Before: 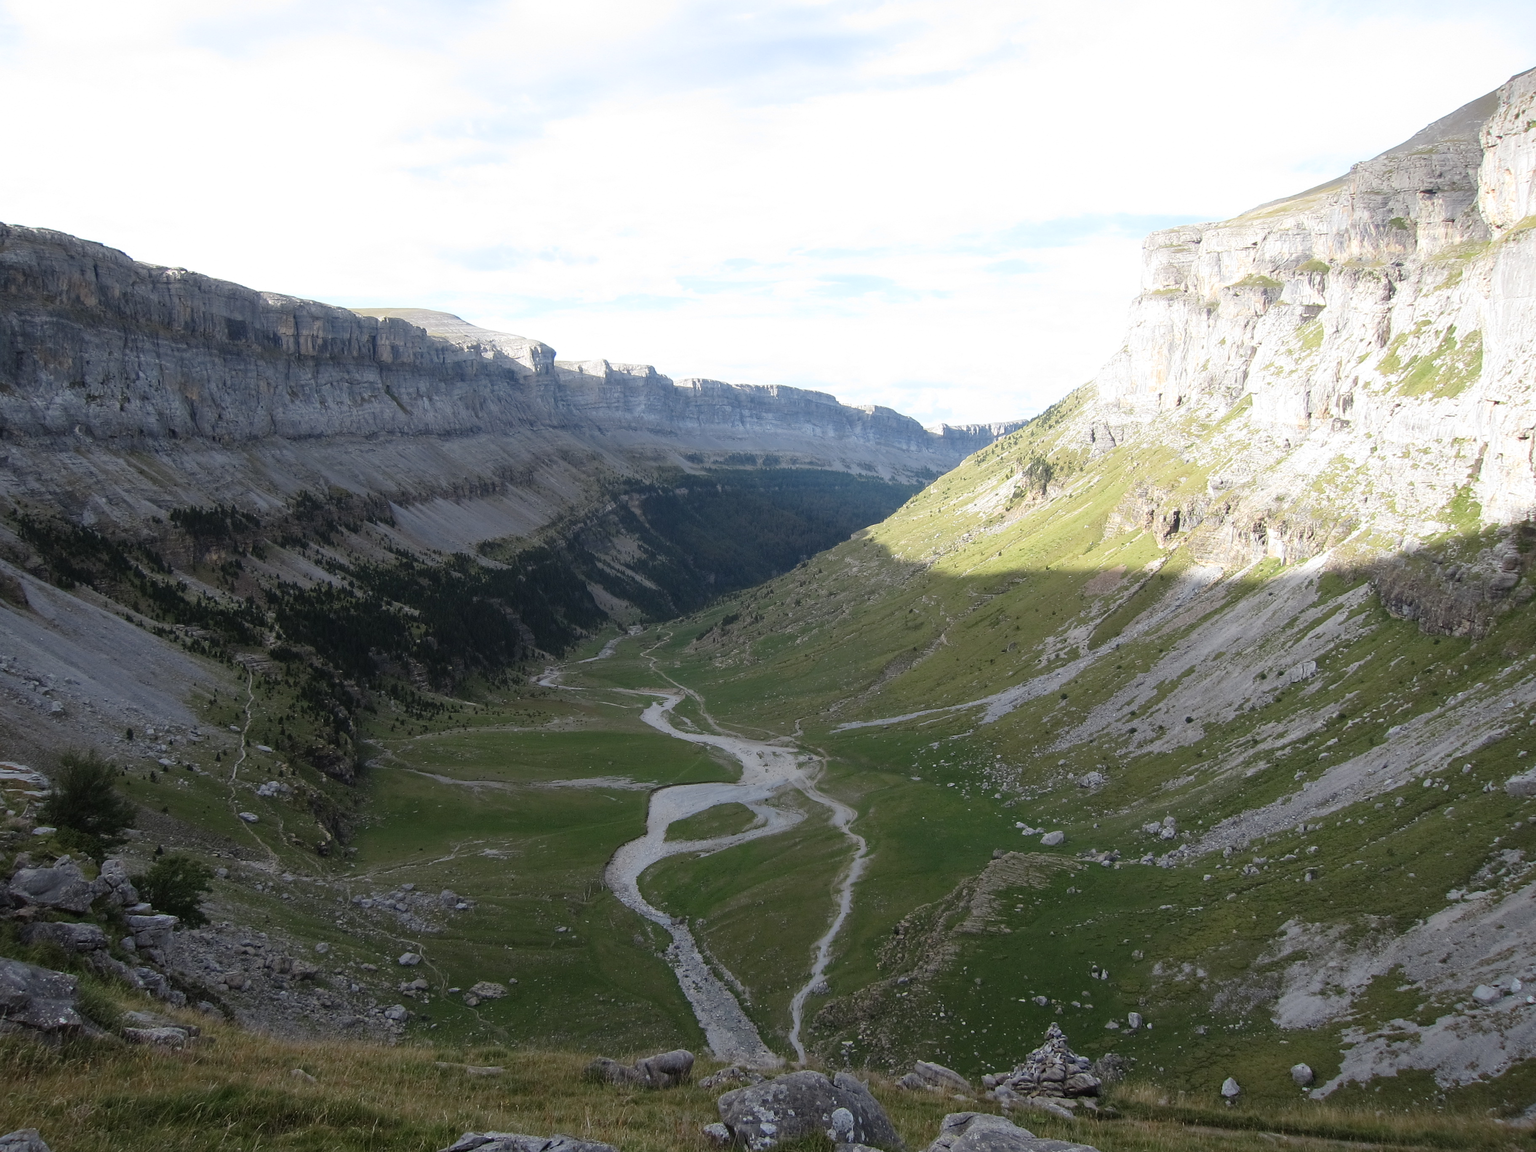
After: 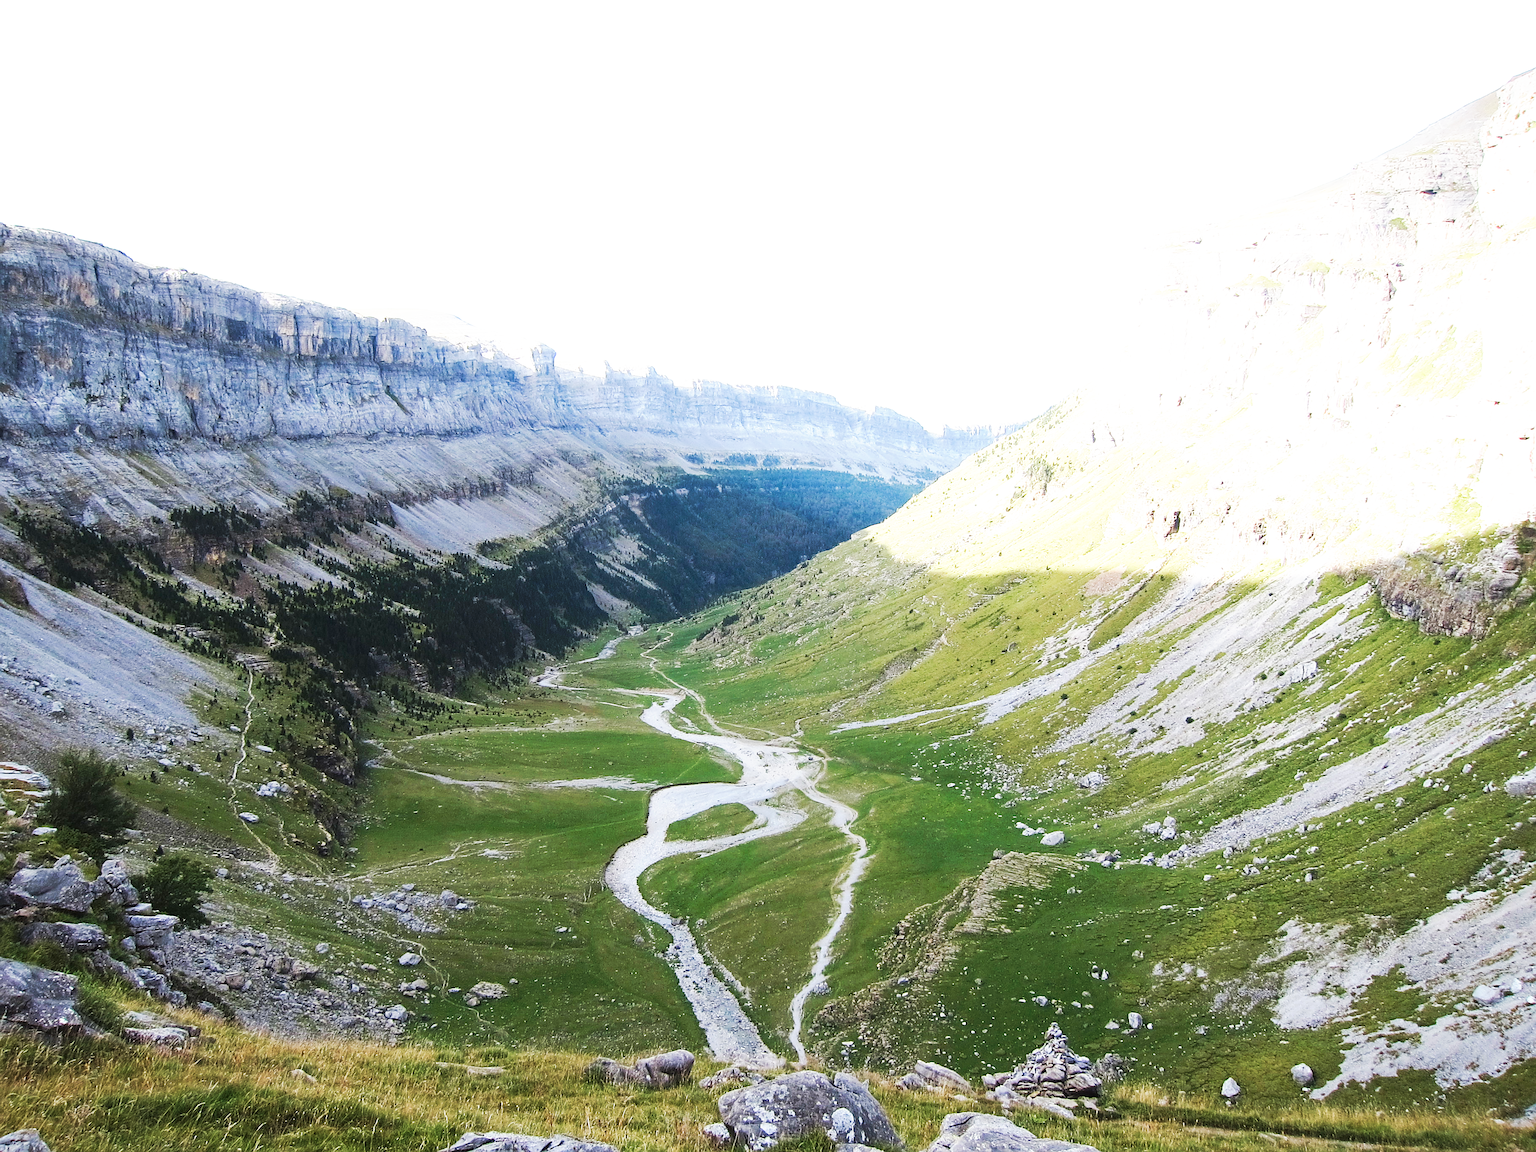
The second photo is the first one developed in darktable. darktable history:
base curve: curves: ch0 [(0, 0) (0.495, 0.917) (1, 1)], exposure shift 0.01, preserve colors none
velvia: on, module defaults
tone curve: curves: ch0 [(0, 0) (0.003, 0.023) (0.011, 0.024) (0.025, 0.026) (0.044, 0.035) (0.069, 0.05) (0.1, 0.071) (0.136, 0.098) (0.177, 0.135) (0.224, 0.172) (0.277, 0.227) (0.335, 0.296) (0.399, 0.372) (0.468, 0.462) (0.543, 0.58) (0.623, 0.697) (0.709, 0.789) (0.801, 0.86) (0.898, 0.918) (1, 1)], preserve colors none
exposure: exposure 0.486 EV, compensate highlight preservation false
sharpen: on, module defaults
